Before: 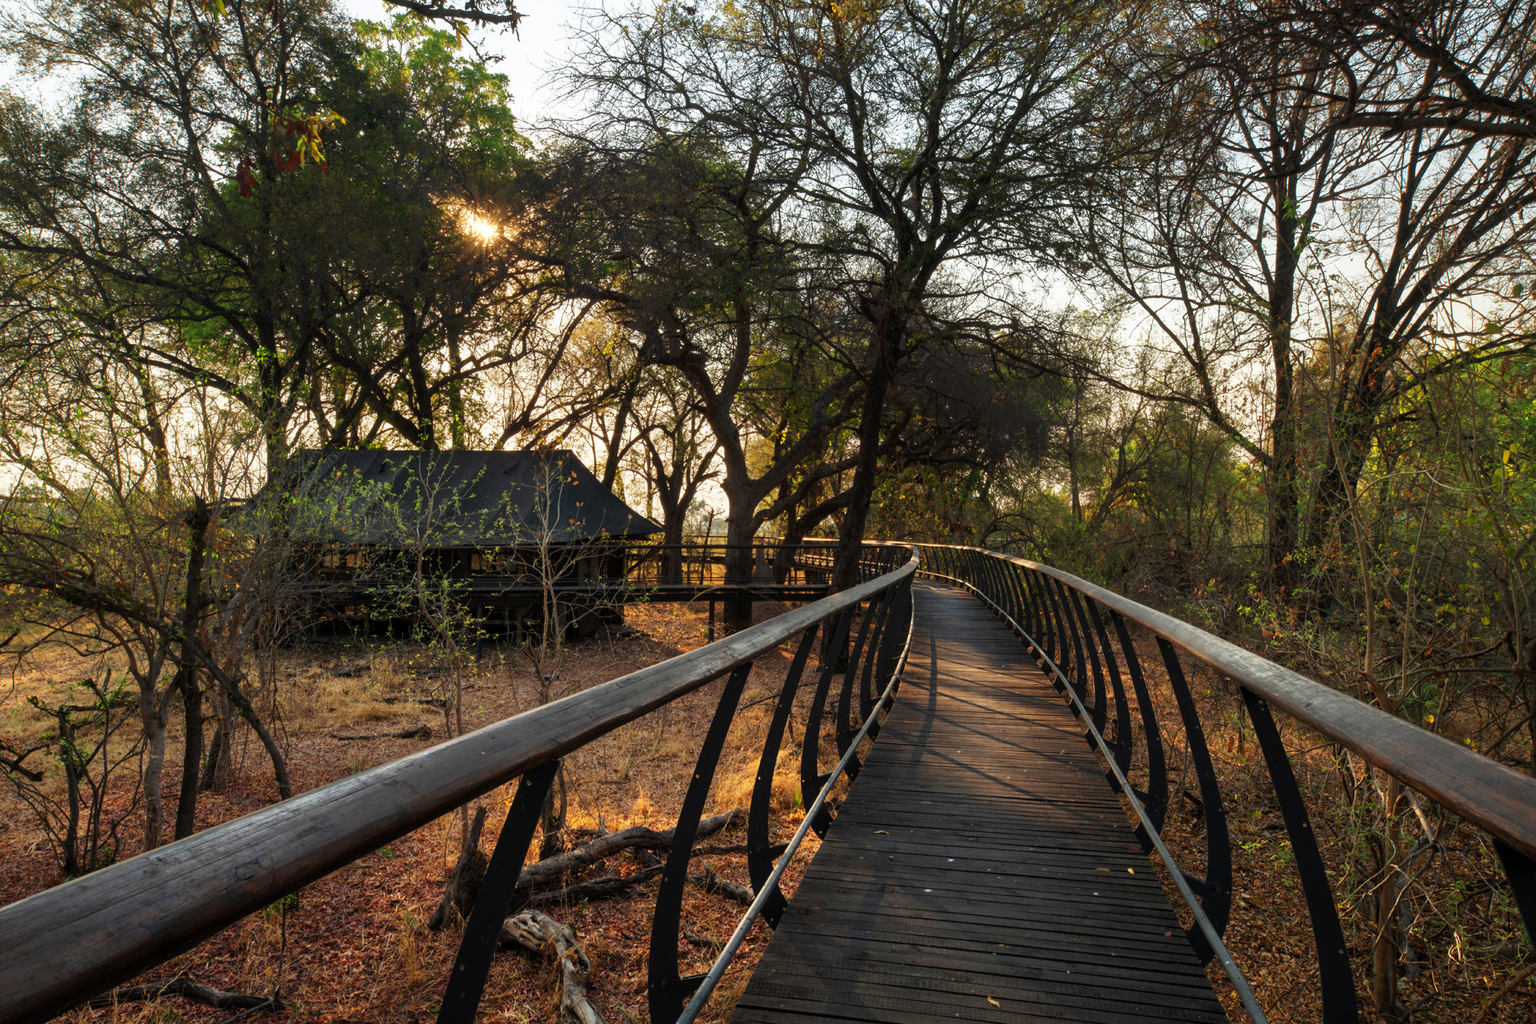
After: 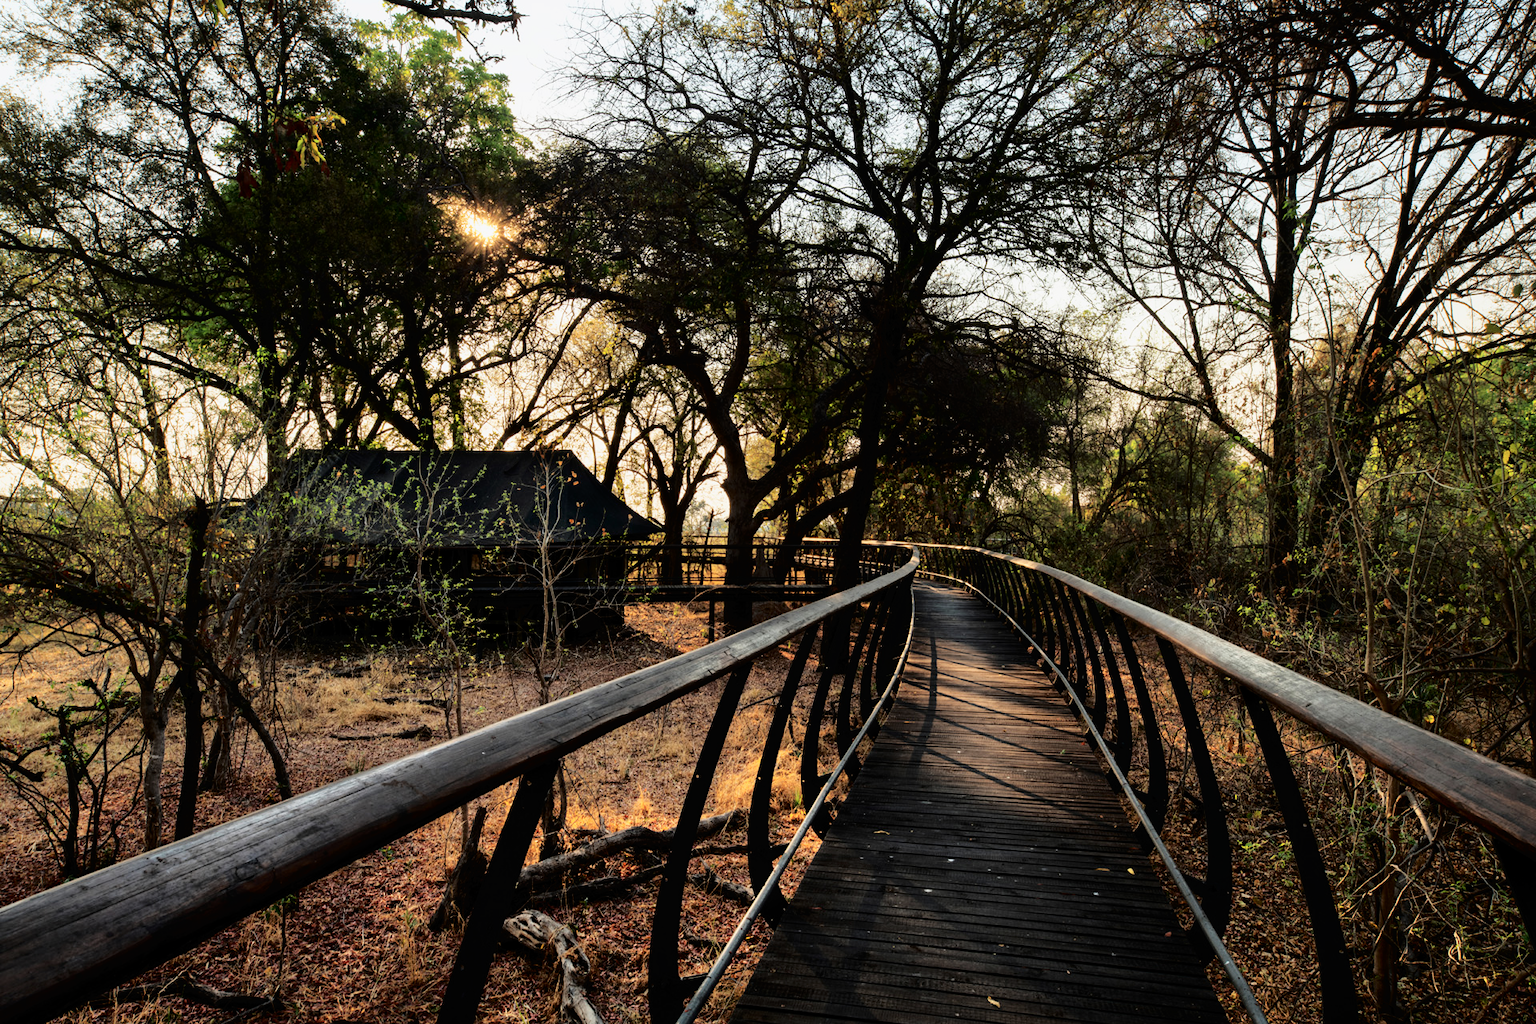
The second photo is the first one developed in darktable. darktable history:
tone curve: curves: ch0 [(0, 0) (0.003, 0.01) (0.011, 0.01) (0.025, 0.011) (0.044, 0.019) (0.069, 0.032) (0.1, 0.054) (0.136, 0.088) (0.177, 0.138) (0.224, 0.214) (0.277, 0.297) (0.335, 0.391) (0.399, 0.469) (0.468, 0.551) (0.543, 0.622) (0.623, 0.699) (0.709, 0.775) (0.801, 0.85) (0.898, 0.929) (1, 1)], color space Lab, independent channels, preserve colors none
filmic rgb: middle gray luminance 21.7%, black relative exposure -14 EV, white relative exposure 2.97 EV, target black luminance 0%, hardness 8.85, latitude 60.22%, contrast 1.207, highlights saturation mix 6.14%, shadows ↔ highlights balance 41.22%
